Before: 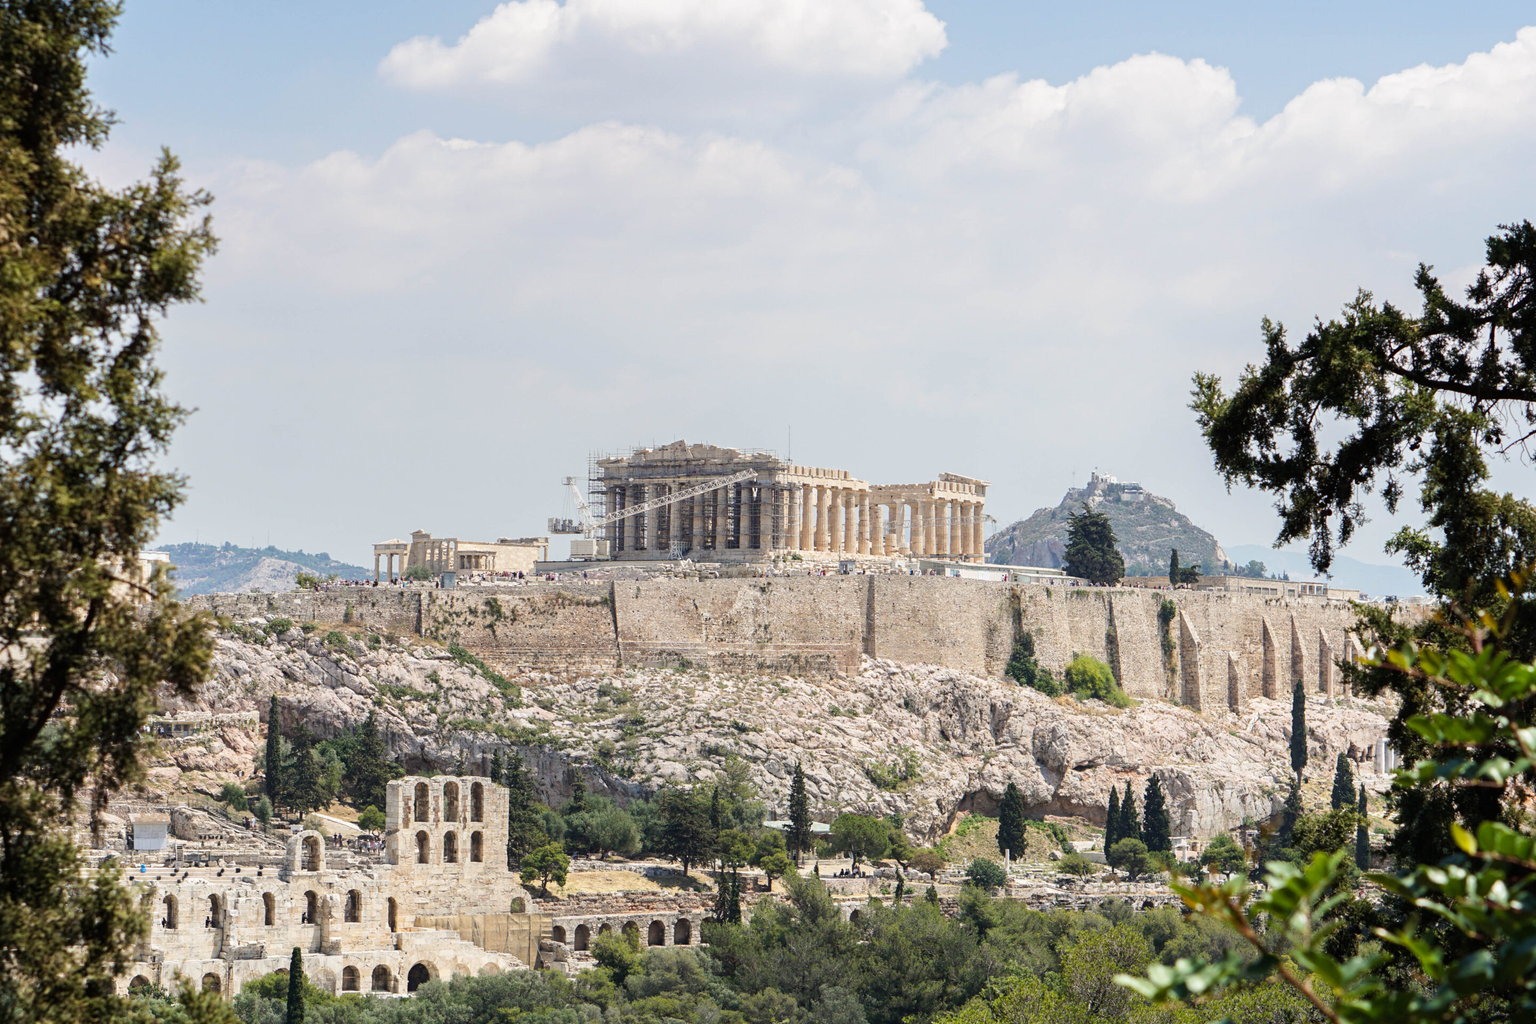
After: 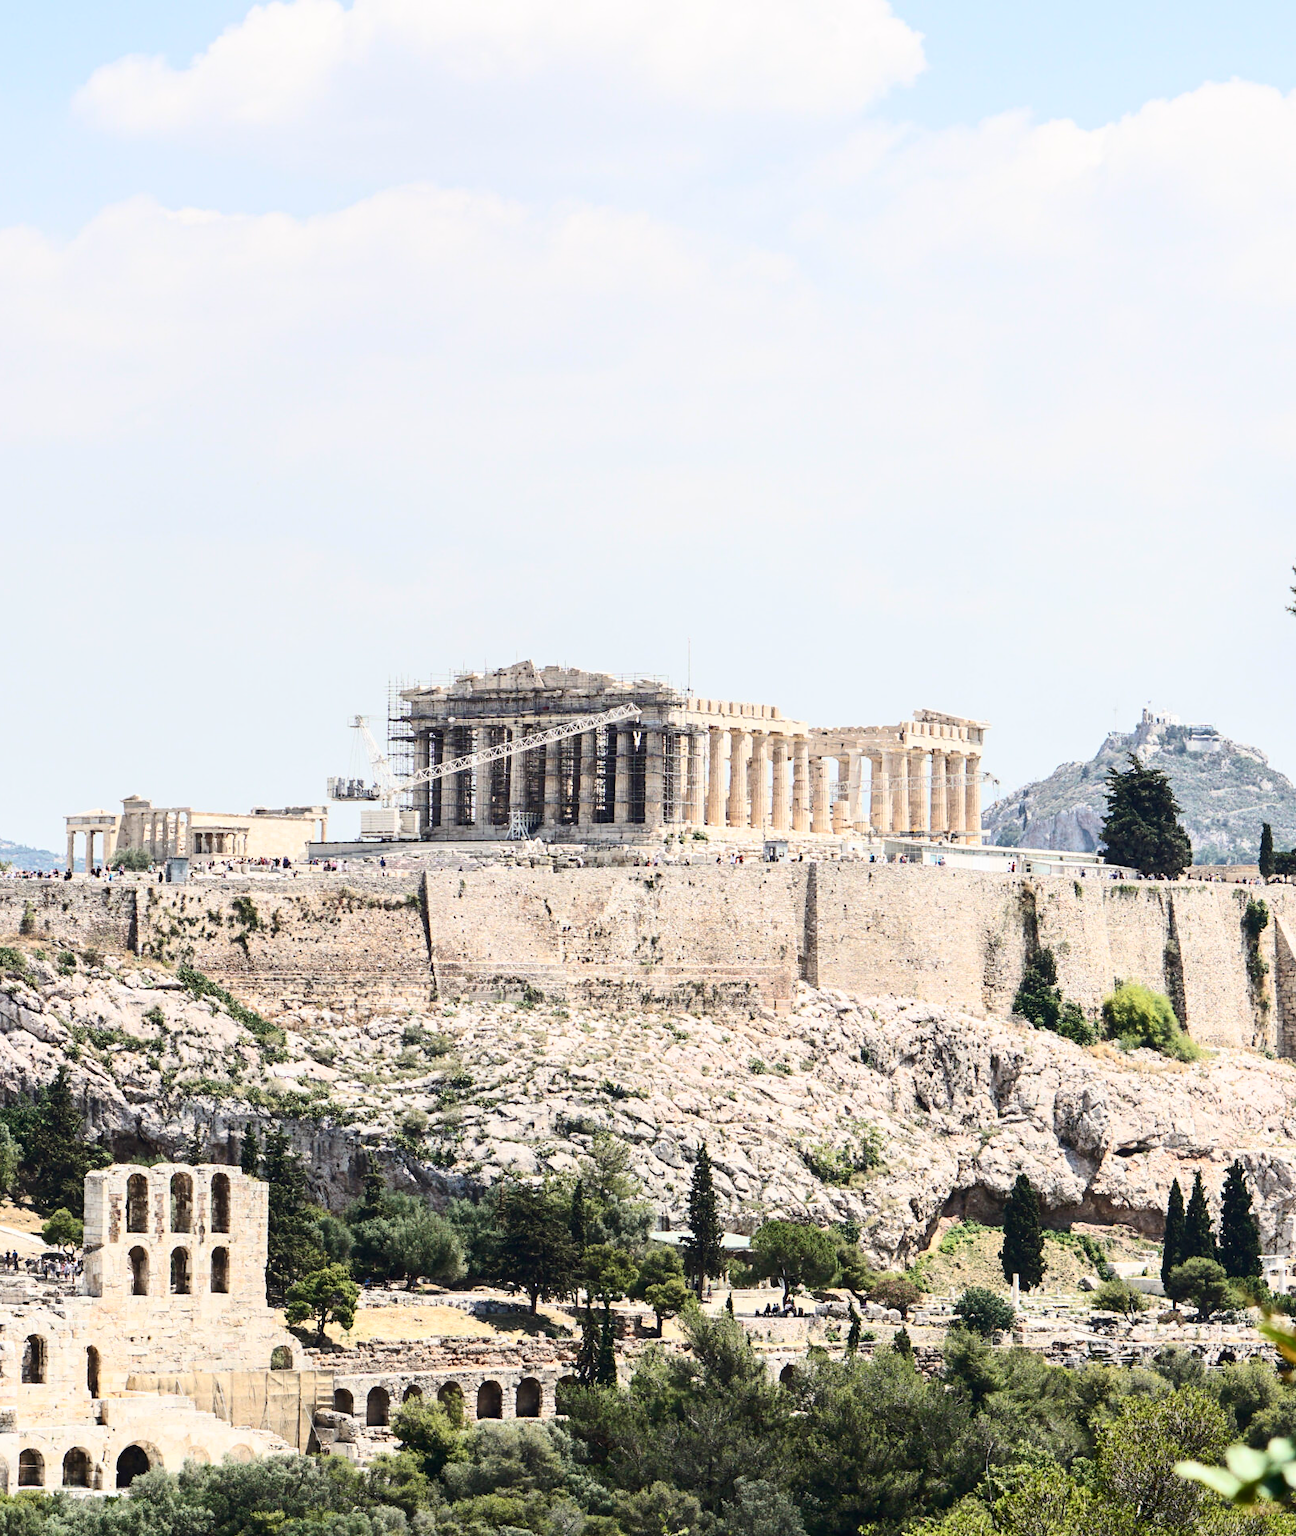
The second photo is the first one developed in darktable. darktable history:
crop: left 21.496%, right 22.254%
contrast brightness saturation: contrast 0.39, brightness 0.1
